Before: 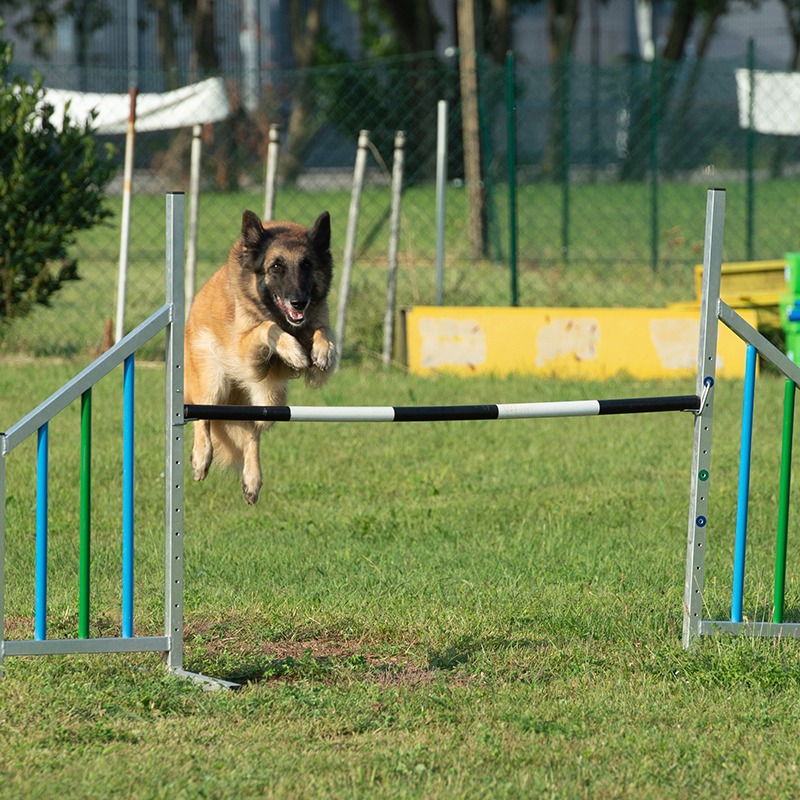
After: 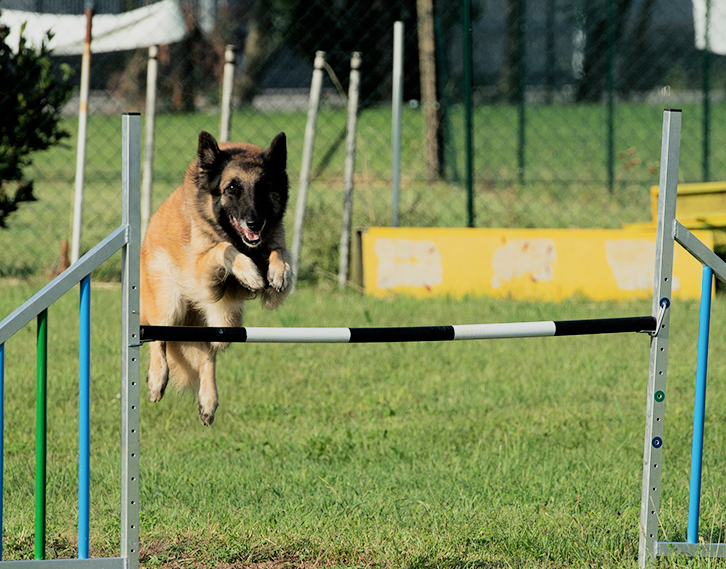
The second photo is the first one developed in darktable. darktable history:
filmic rgb: black relative exposure -5.13 EV, white relative exposure 3.99 EV, hardness 2.89, contrast 1.296, highlights saturation mix -10.95%
crop: left 5.518%, top 9.973%, right 3.703%, bottom 18.86%
